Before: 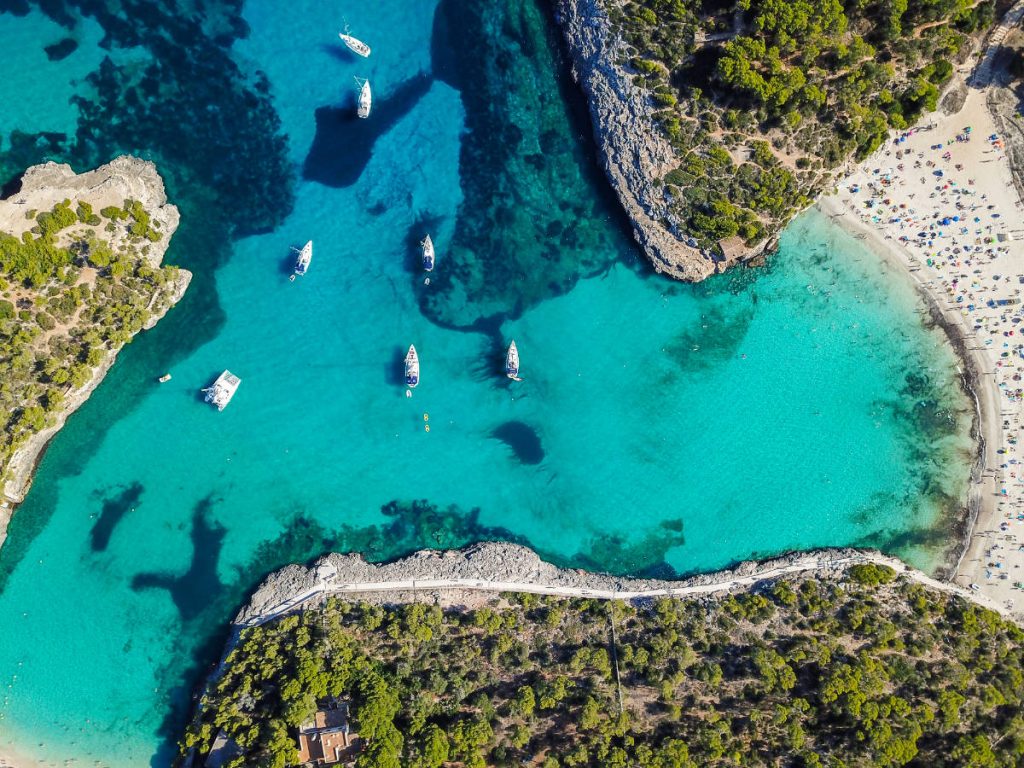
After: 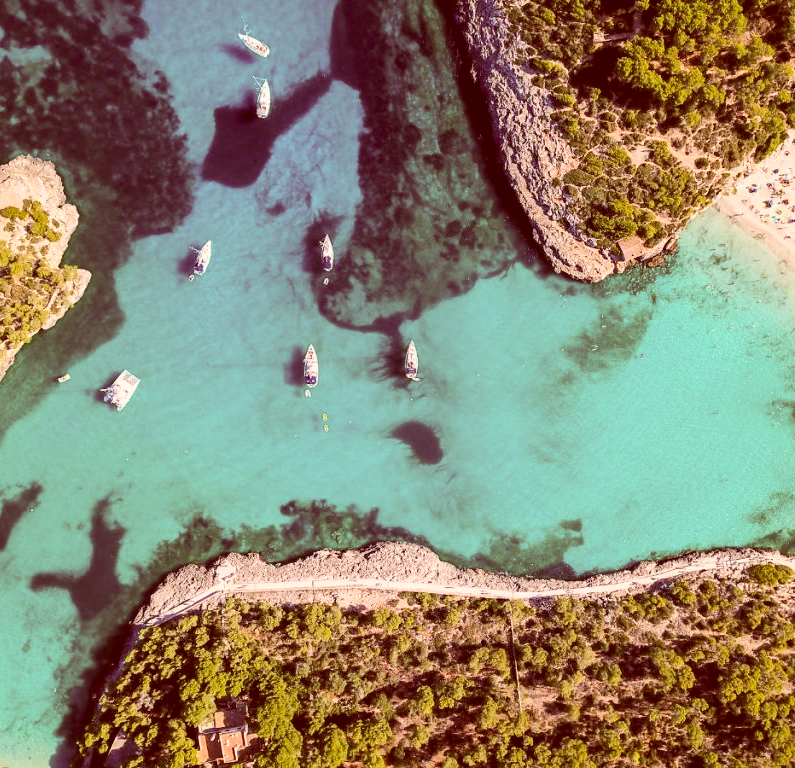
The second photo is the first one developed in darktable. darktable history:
color correction: highlights a* 9.21, highlights b* 8.88, shadows a* 39.76, shadows b* 39.74, saturation 0.788
contrast brightness saturation: contrast 0.204, brightness 0.169, saturation 0.218
crop: left 9.878%, right 12.482%
